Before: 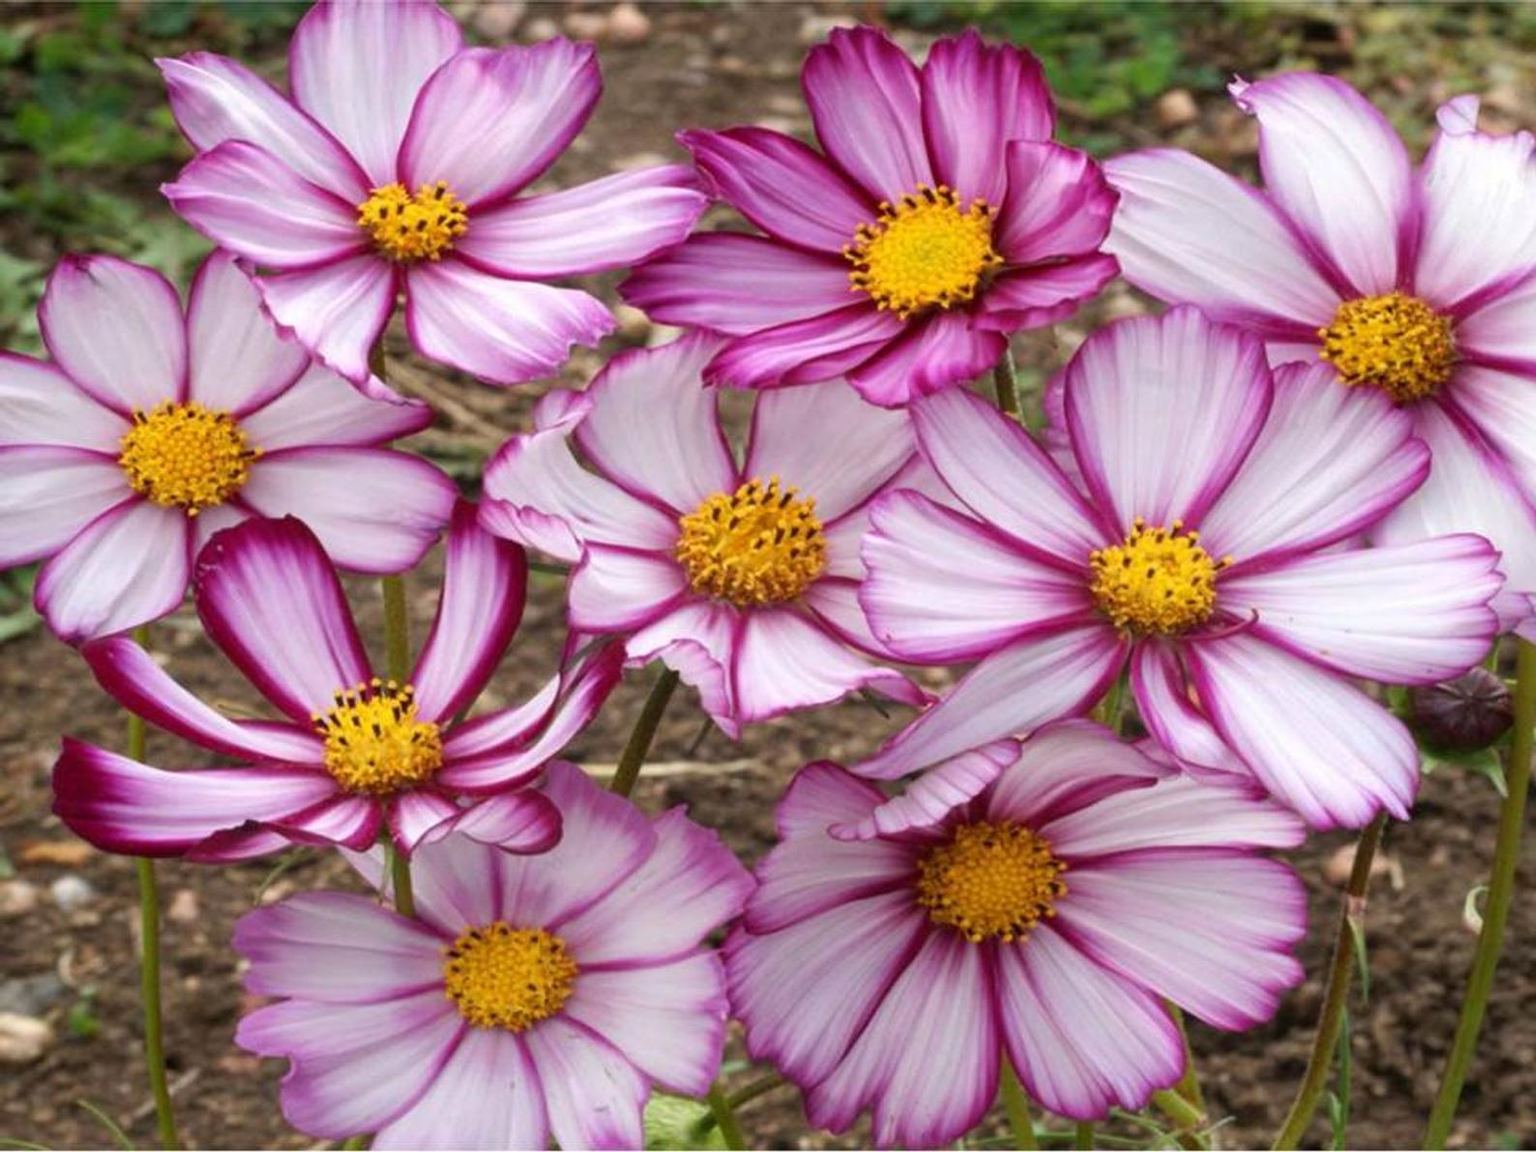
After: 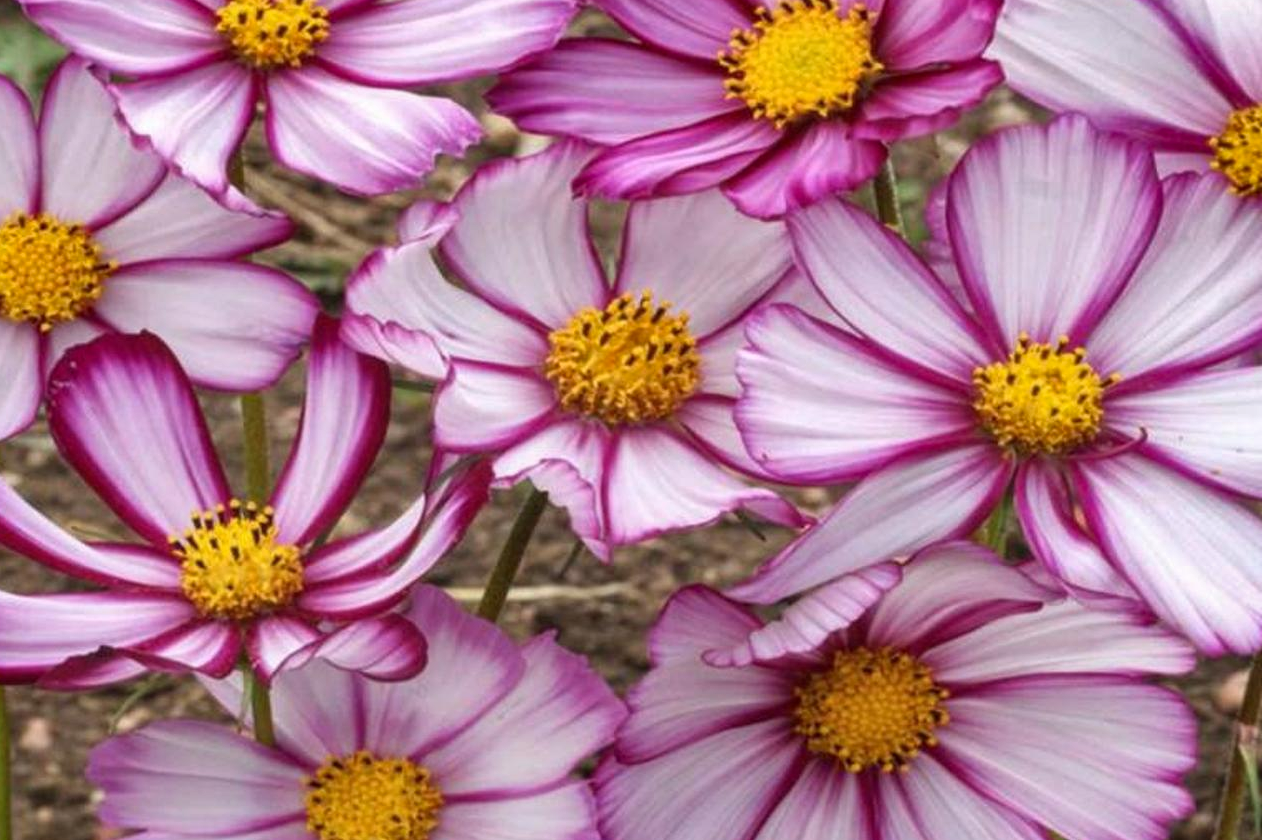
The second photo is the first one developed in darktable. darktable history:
shadows and highlights: soften with gaussian
crop: left 9.723%, top 17.004%, right 10.803%, bottom 12.396%
local contrast: detail 113%
